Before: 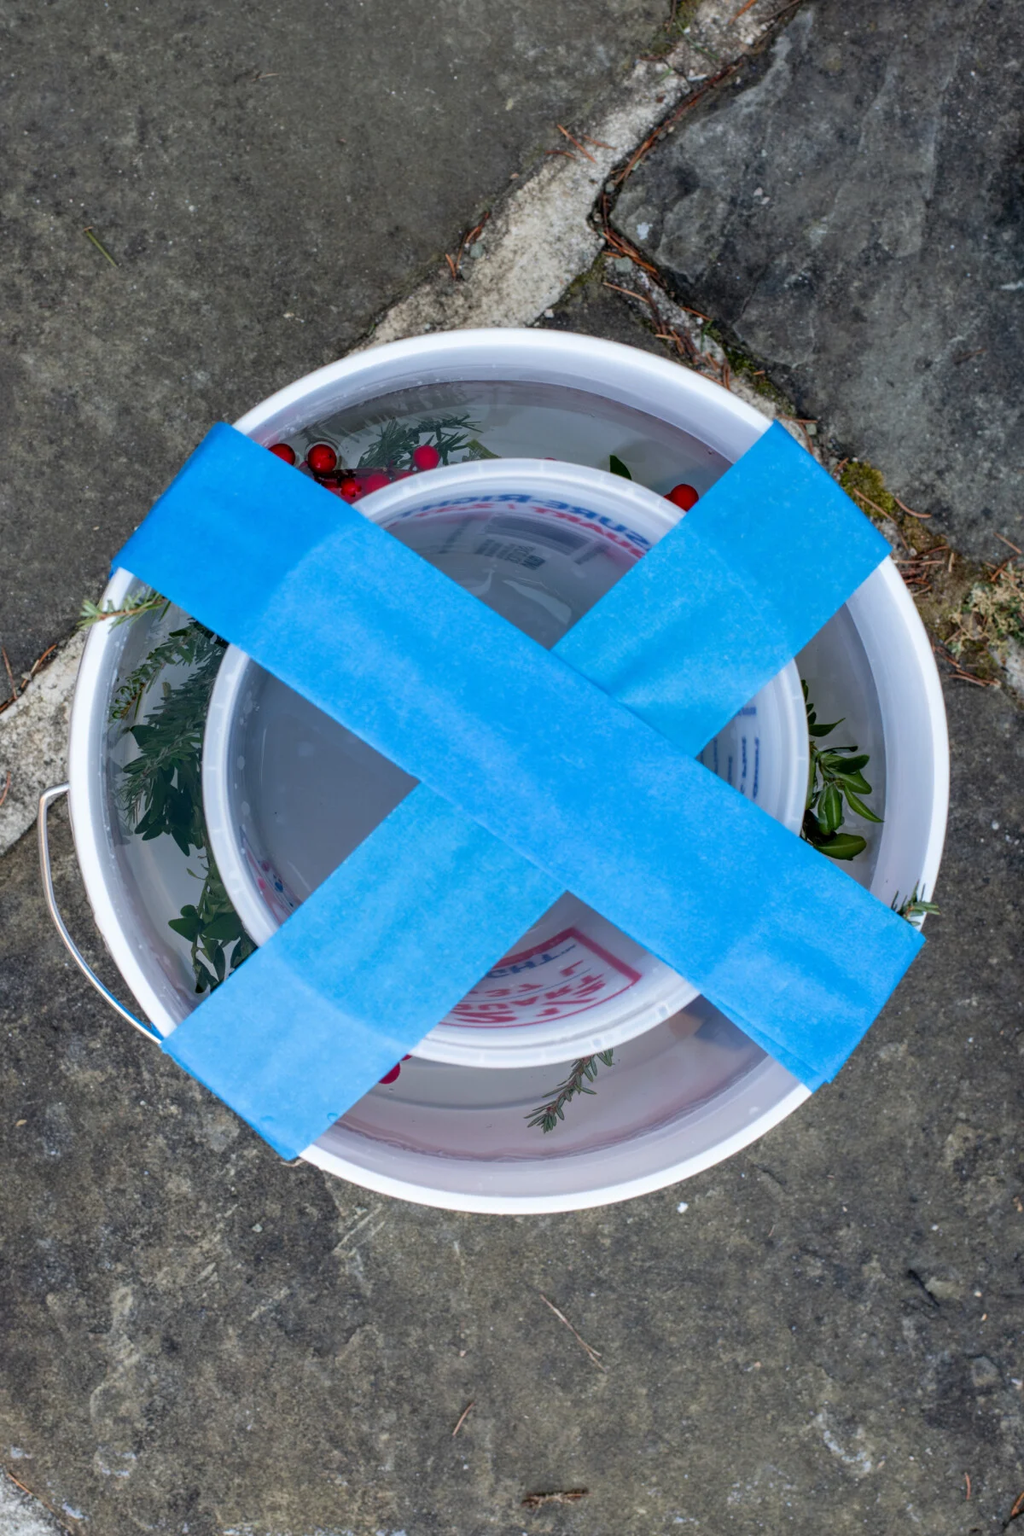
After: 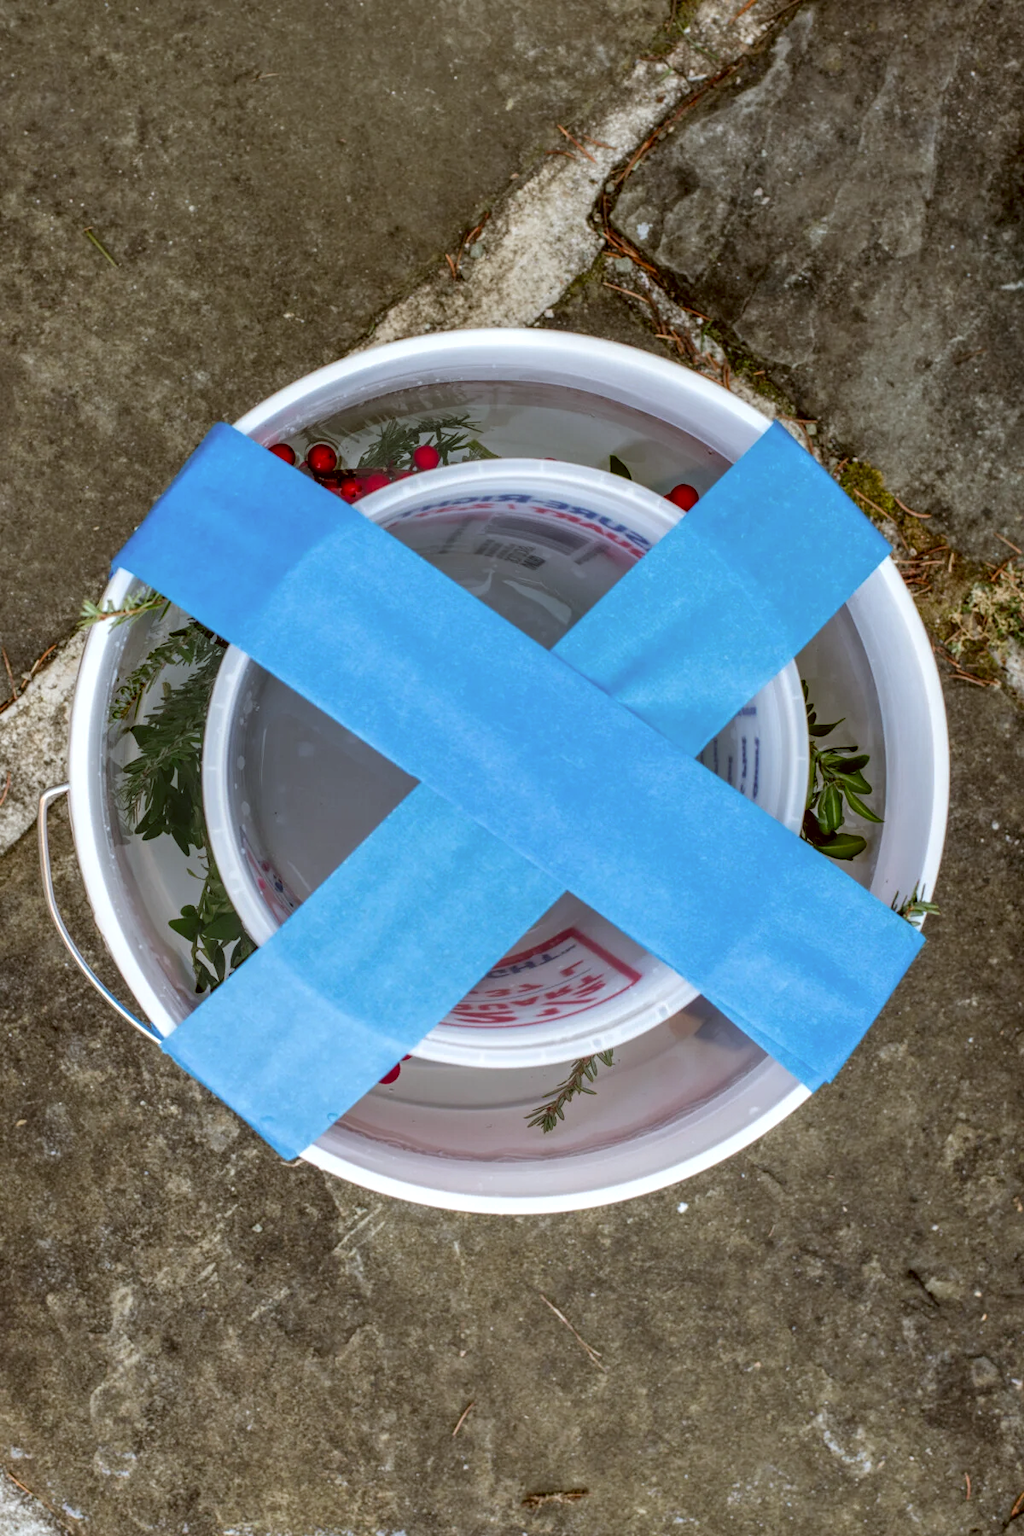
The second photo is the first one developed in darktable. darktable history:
local contrast: on, module defaults
color correction: highlights a* -0.468, highlights b* 0.156, shadows a* 4.51, shadows b* 20.37
